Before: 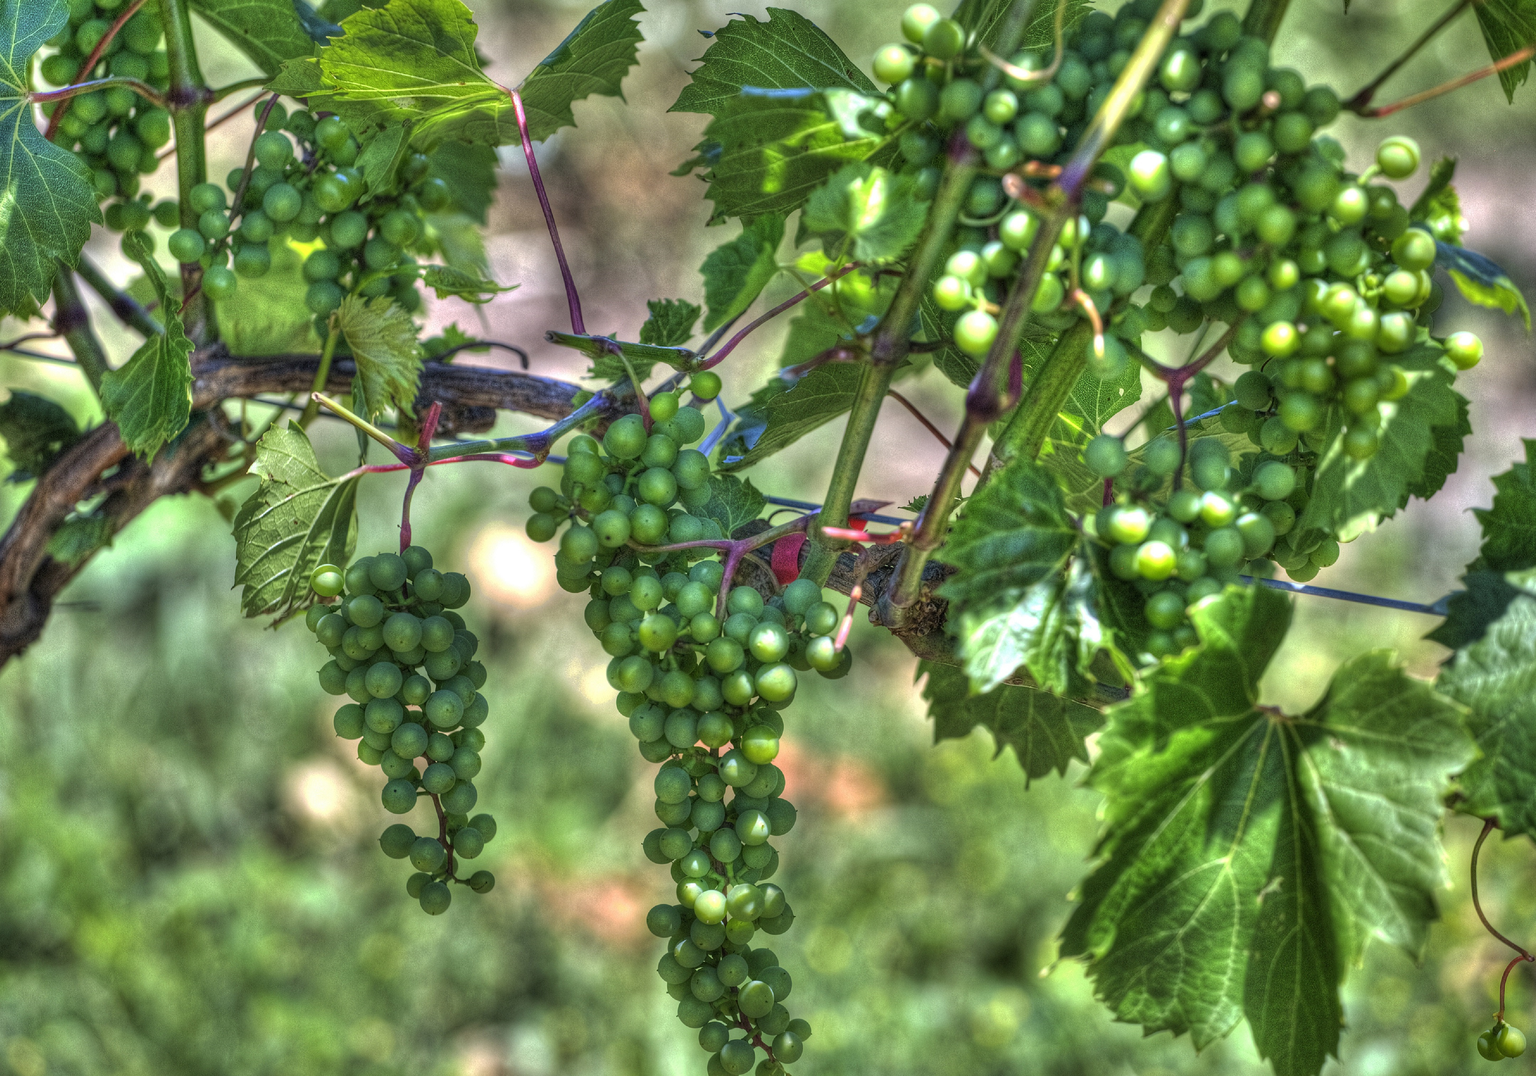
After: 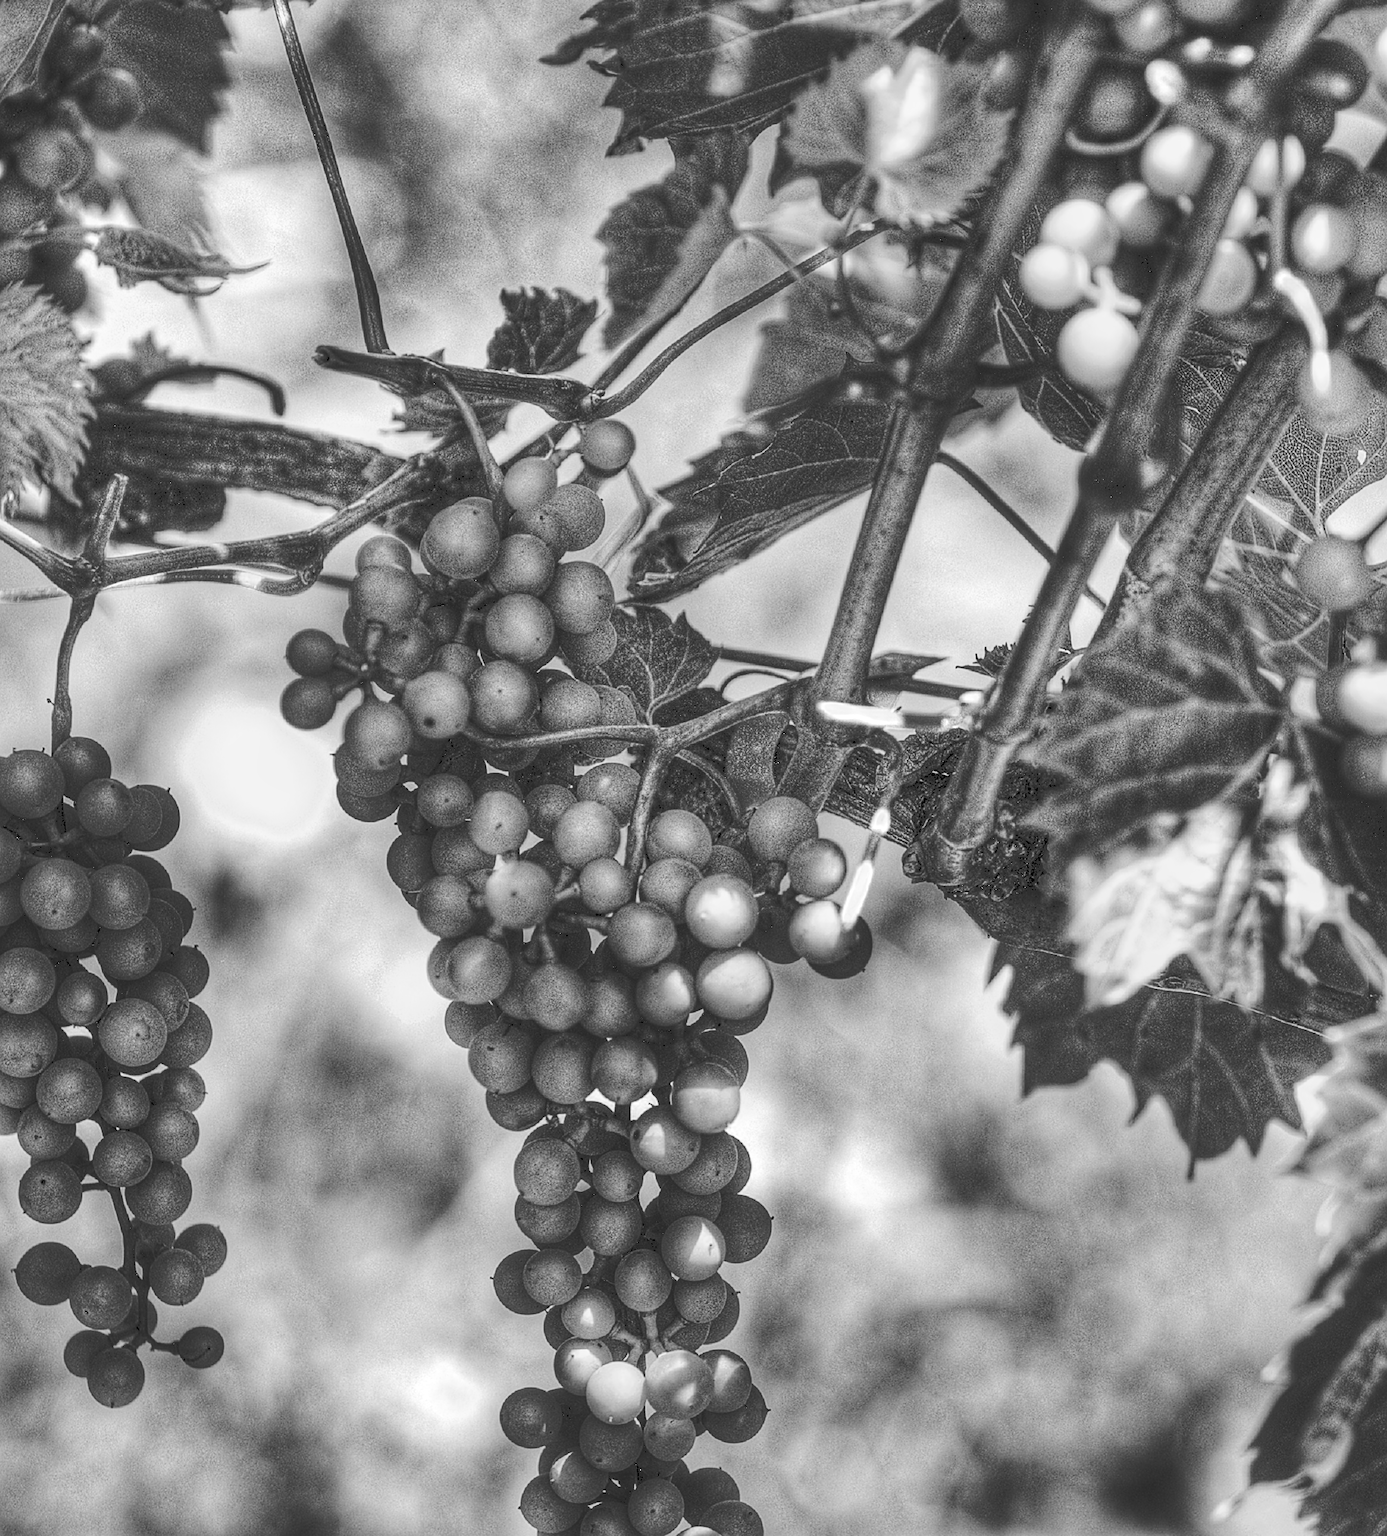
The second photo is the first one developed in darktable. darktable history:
exposure: exposure -0.426 EV, compensate highlight preservation false
sharpen: on, module defaults
crop and rotate: angle 0.02°, left 24.196%, top 13.068%, right 26%, bottom 8.3%
base curve: curves: ch0 [(0, 0.024) (0.055, 0.065) (0.121, 0.166) (0.236, 0.319) (0.693, 0.726) (1, 1)]
tone curve: curves: ch0 [(0, 0.026) (0.172, 0.194) (0.398, 0.437) (0.469, 0.544) (0.612, 0.741) (0.845, 0.926) (1, 0.968)]; ch1 [(0, 0) (0.437, 0.453) (0.472, 0.467) (0.502, 0.502) (0.531, 0.546) (0.574, 0.583) (0.617, 0.64) (0.699, 0.749) (0.859, 0.919) (1, 1)]; ch2 [(0, 0) (0.33, 0.301) (0.421, 0.443) (0.476, 0.502) (0.511, 0.504) (0.553, 0.553) (0.595, 0.586) (0.664, 0.664) (1, 1)], preserve colors none
color zones: curves: ch0 [(0.004, 0.588) (0.116, 0.636) (0.259, 0.476) (0.423, 0.464) (0.75, 0.5)]; ch1 [(0, 0) (0.143, 0) (0.286, 0) (0.429, 0) (0.571, 0) (0.714, 0) (0.857, 0)]
local contrast: on, module defaults
